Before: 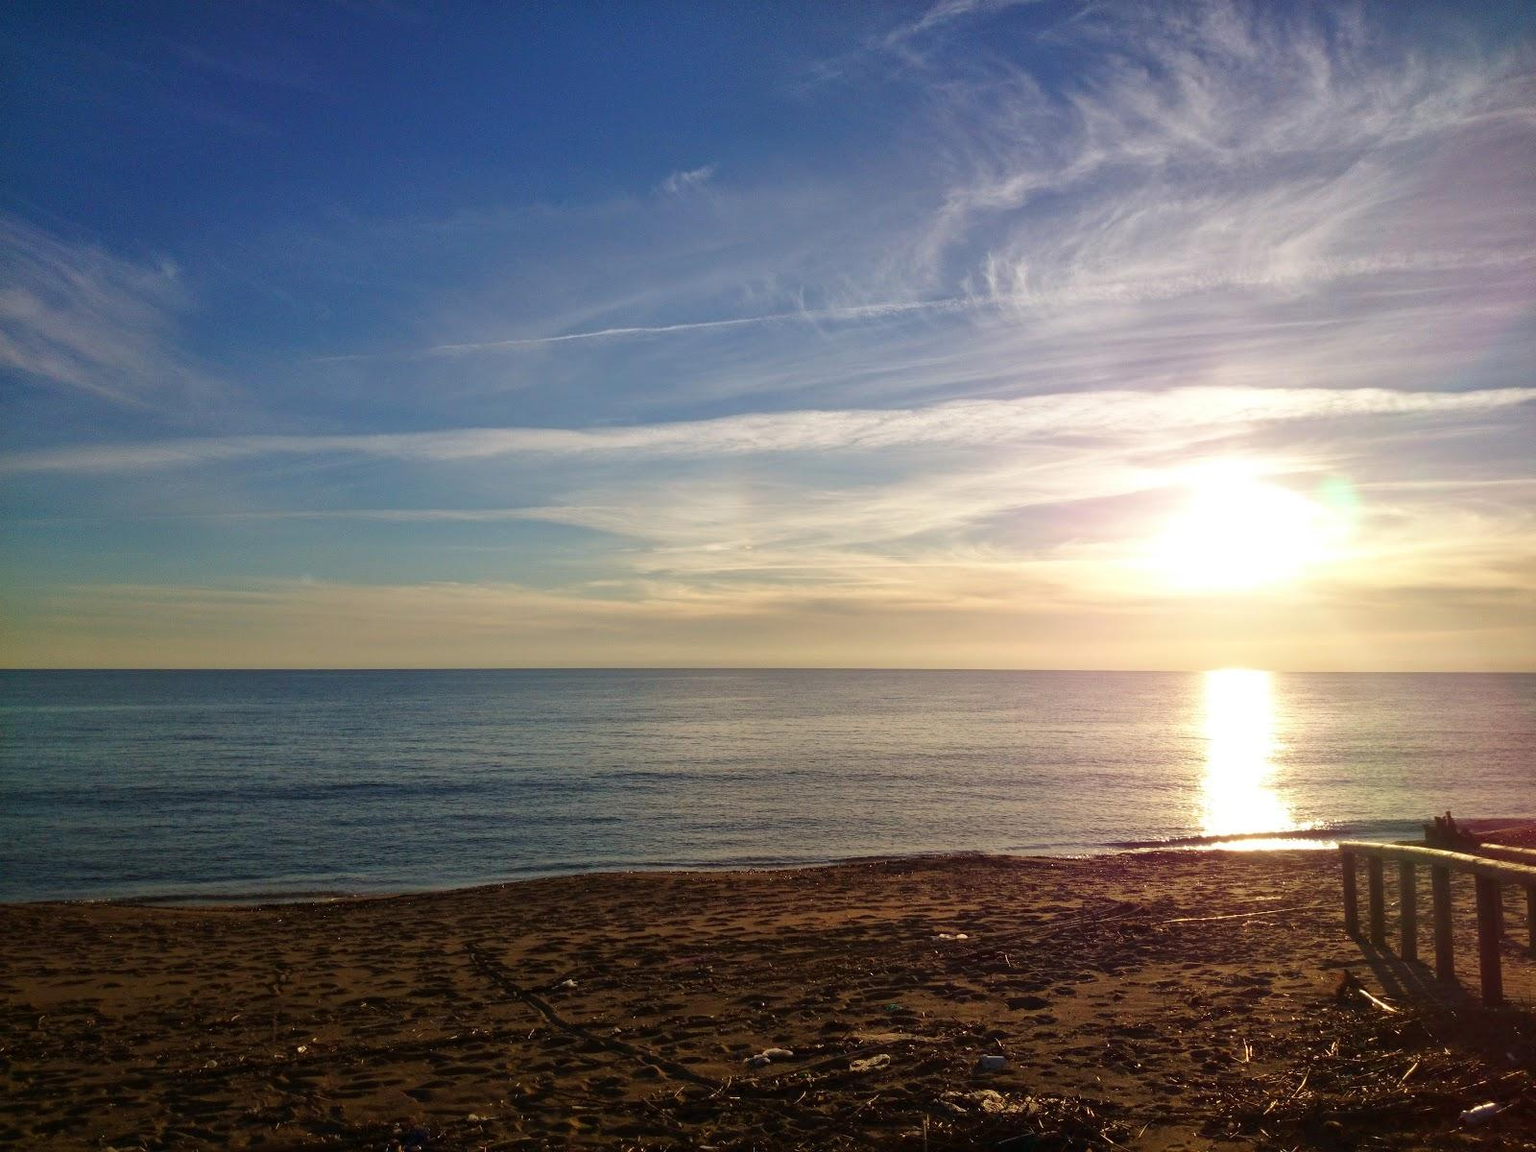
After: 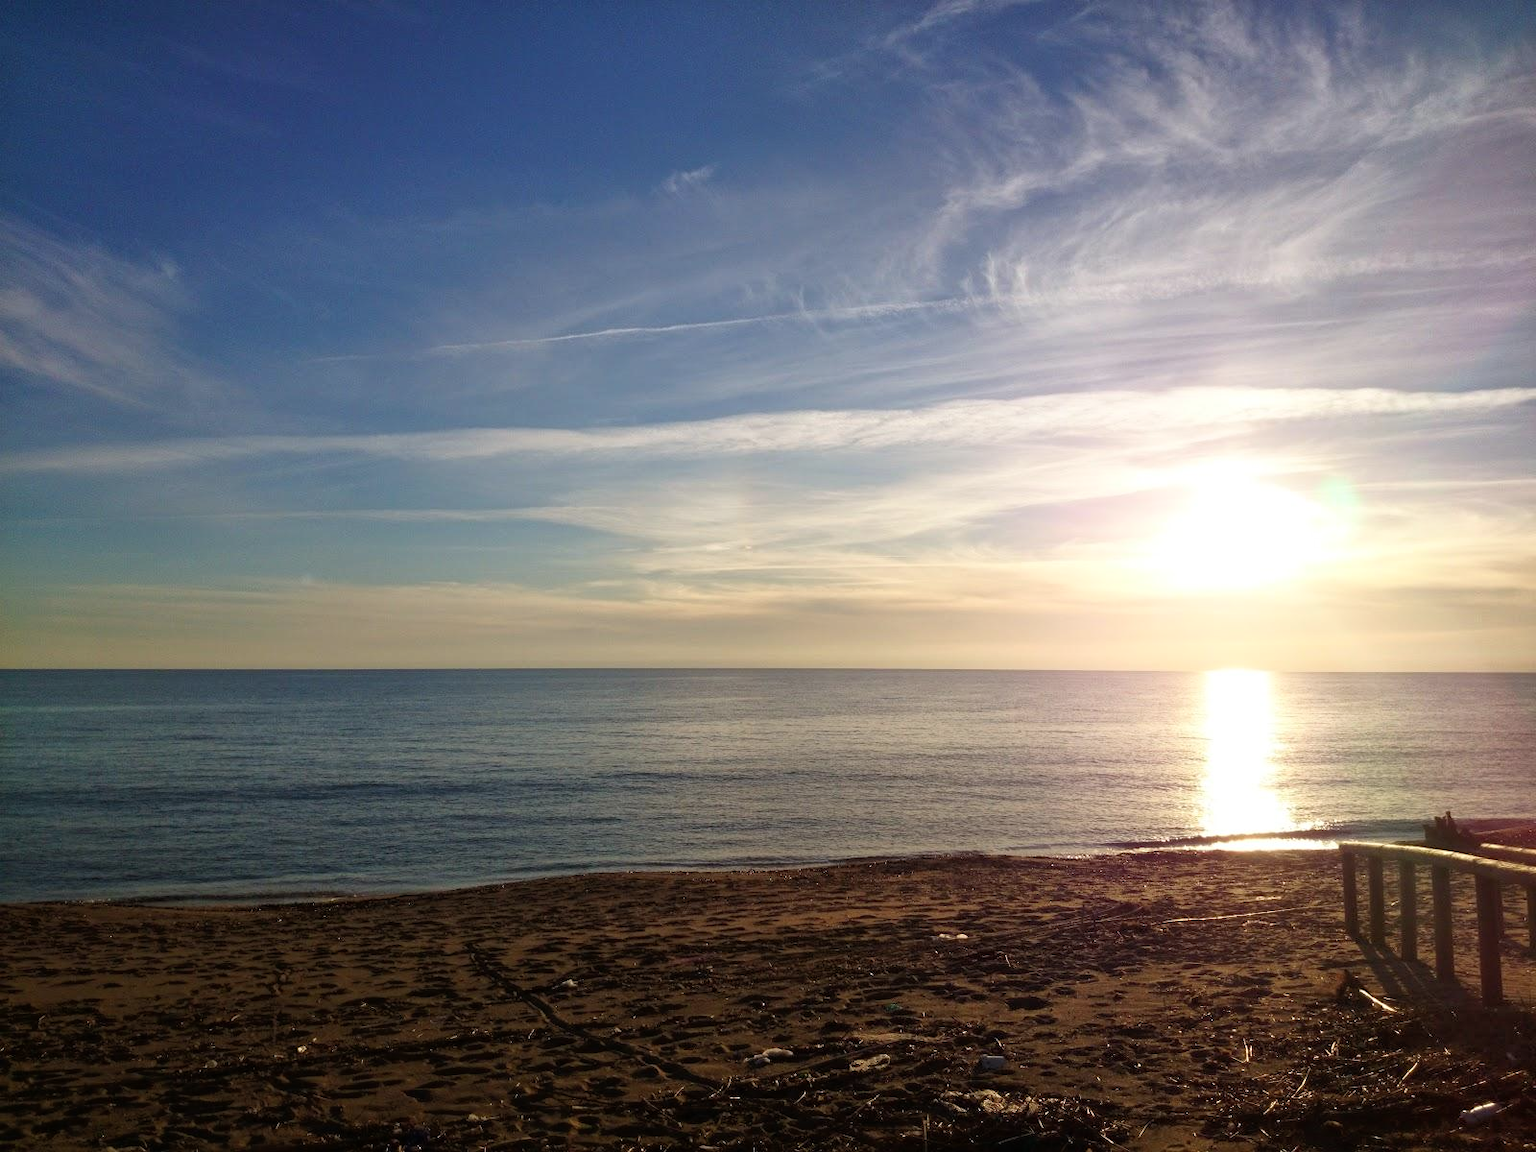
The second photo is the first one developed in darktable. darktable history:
contrast brightness saturation: saturation -0.088
tone equalizer: -8 EV -0.576 EV, edges refinement/feathering 500, mask exposure compensation -1.57 EV, preserve details no
shadows and highlights: shadows 1.61, highlights 41.07
